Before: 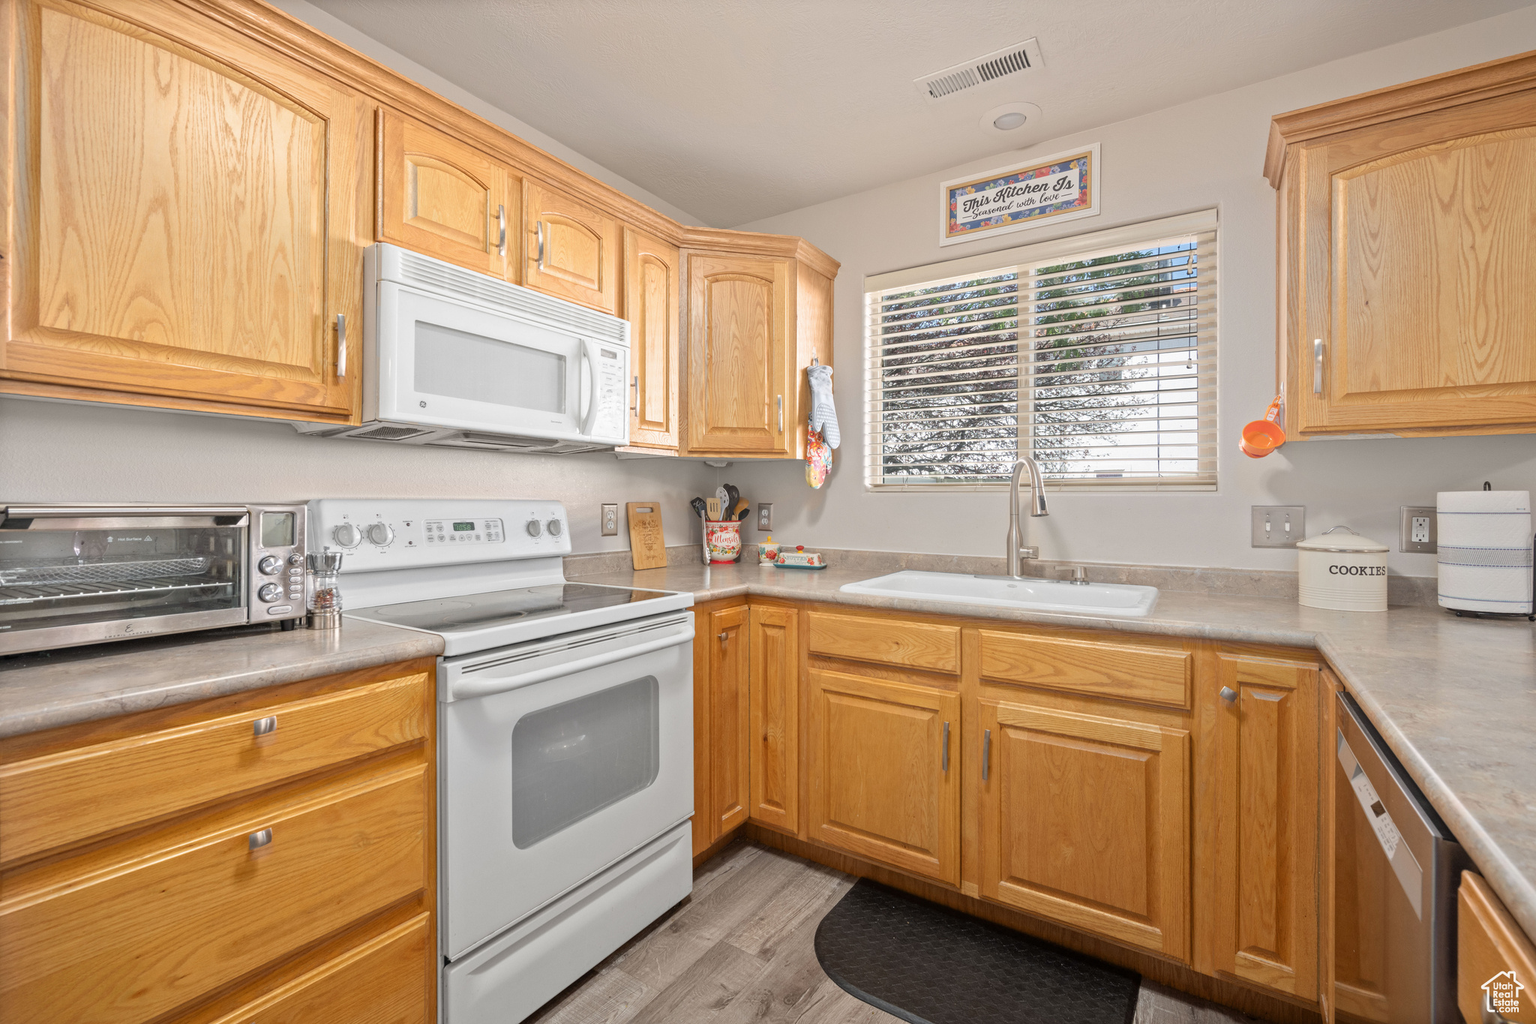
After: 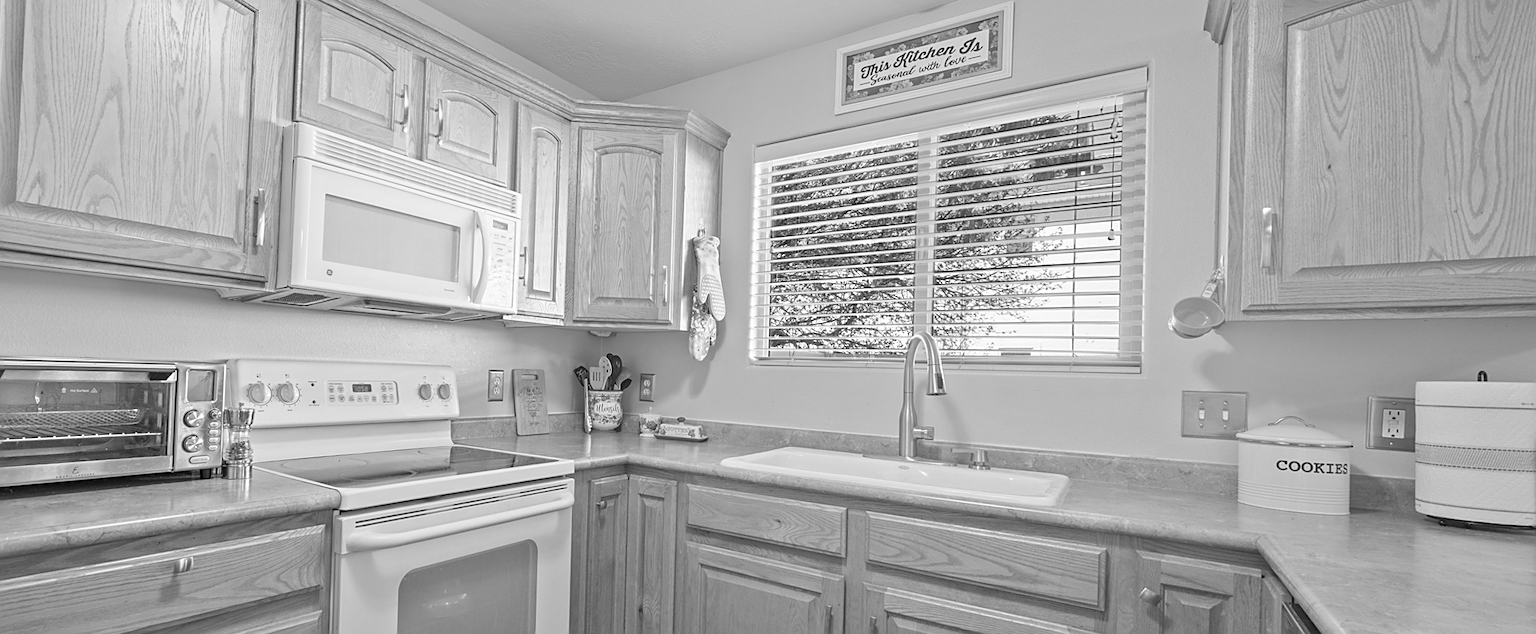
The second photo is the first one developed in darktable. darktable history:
crop and rotate: top 8.293%, bottom 20.996%
sharpen: on, module defaults
rotate and perspective: rotation 1.69°, lens shift (vertical) -0.023, lens shift (horizontal) -0.291, crop left 0.025, crop right 0.988, crop top 0.092, crop bottom 0.842
monochrome: on, module defaults
